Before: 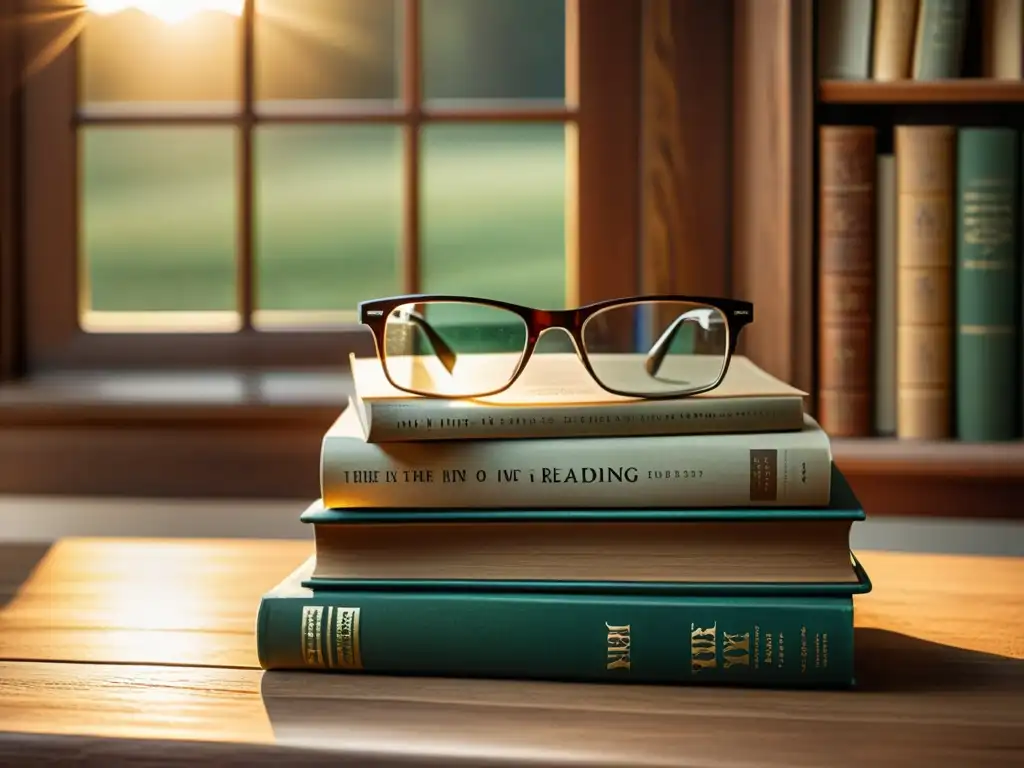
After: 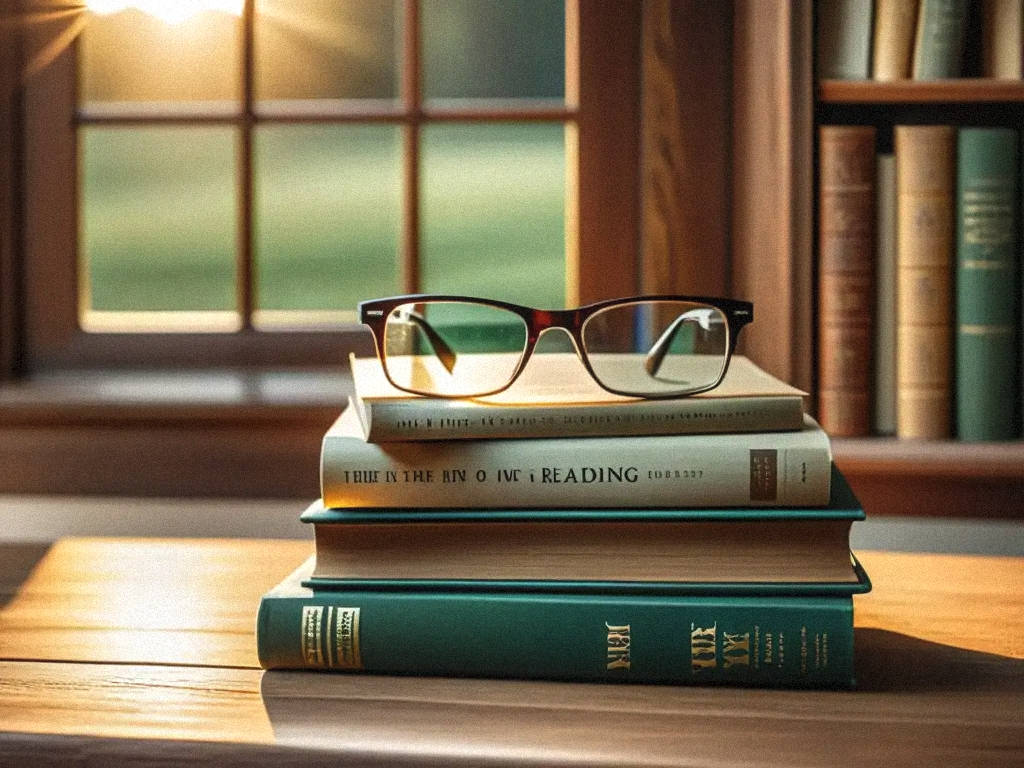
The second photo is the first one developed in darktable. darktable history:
grain: mid-tones bias 0%
local contrast: on, module defaults
exposure: black level correction -0.005, exposure 0.054 EV, compensate highlight preservation false
